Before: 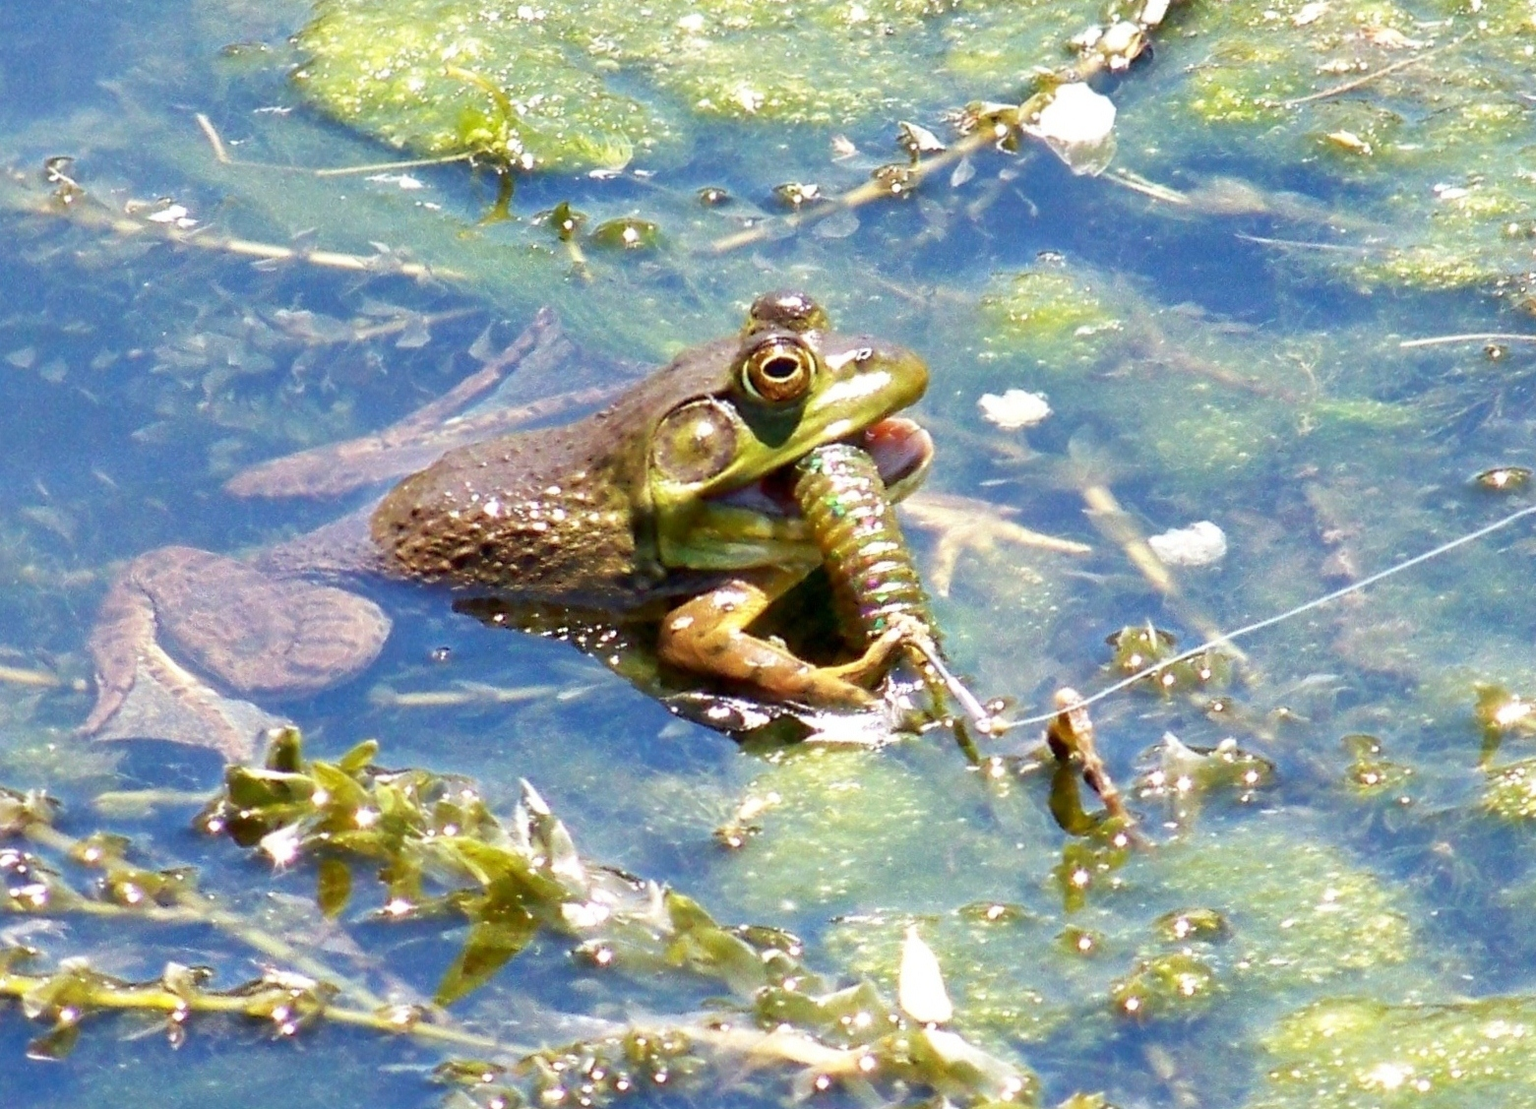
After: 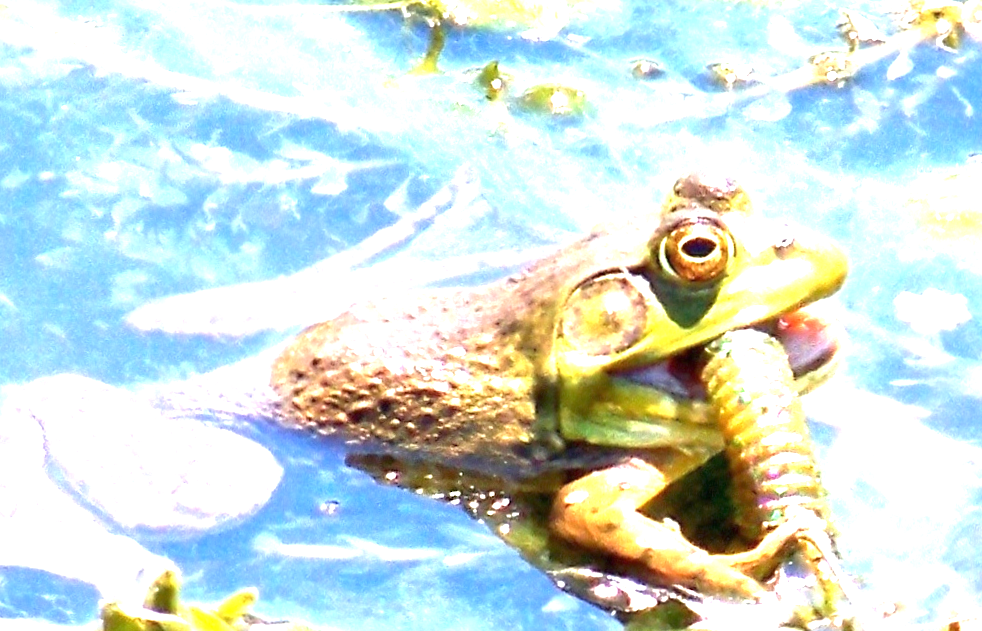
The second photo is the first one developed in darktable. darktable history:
exposure: black level correction 0, exposure 1.741 EV, compensate exposure bias true, compensate highlight preservation false
crop and rotate: angle -4.99°, left 2.122%, top 6.945%, right 27.566%, bottom 30.519%
